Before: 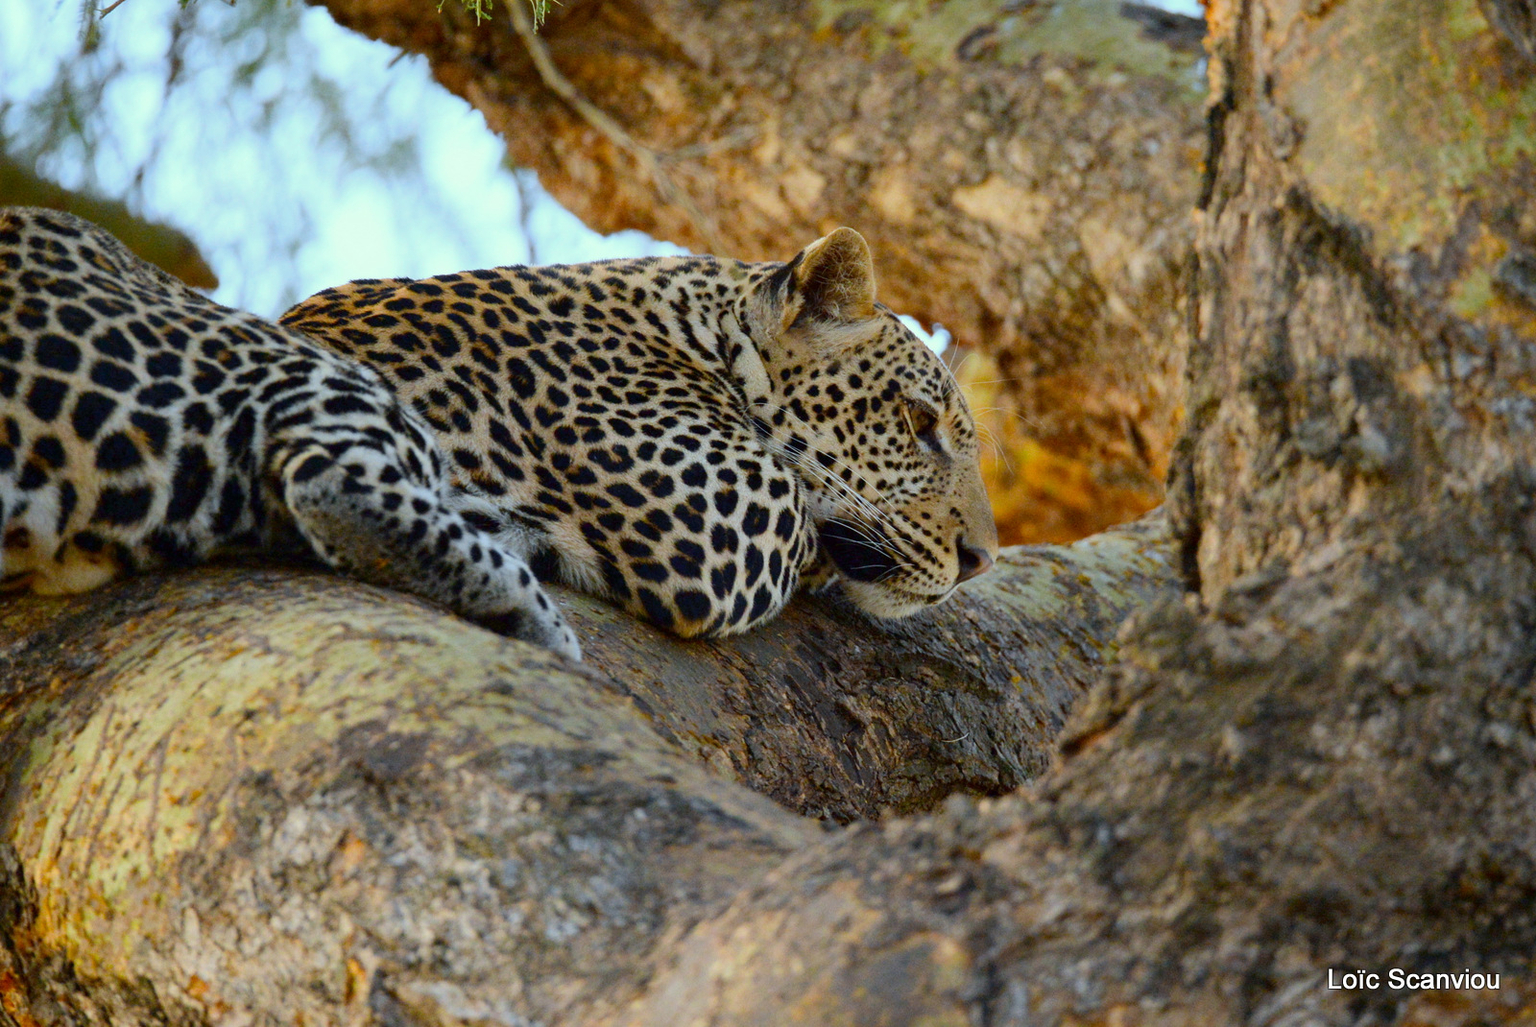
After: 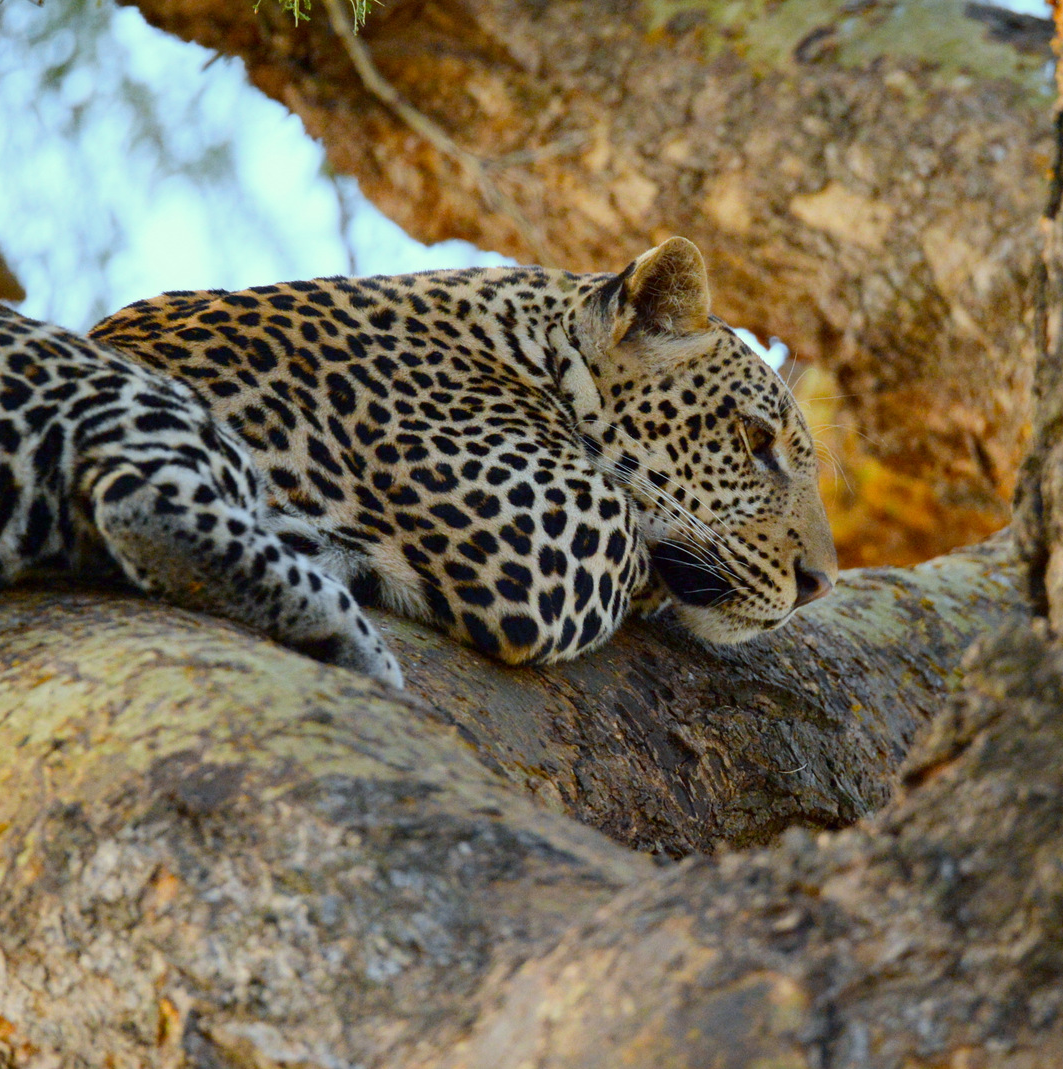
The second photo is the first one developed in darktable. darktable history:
crop and rotate: left 12.639%, right 20.905%
